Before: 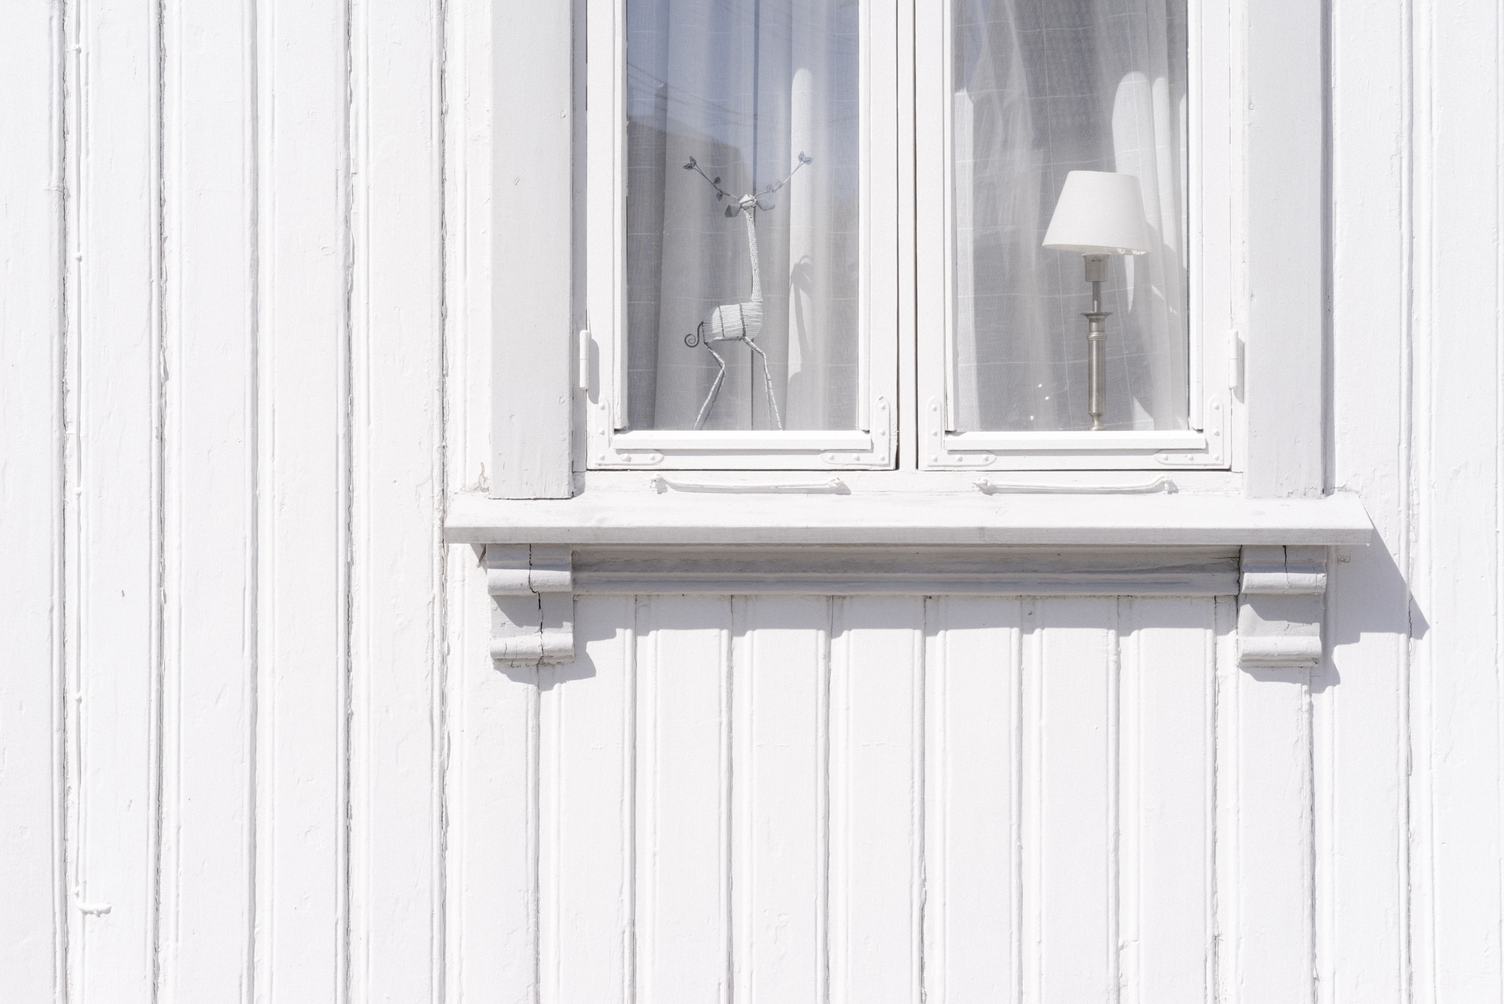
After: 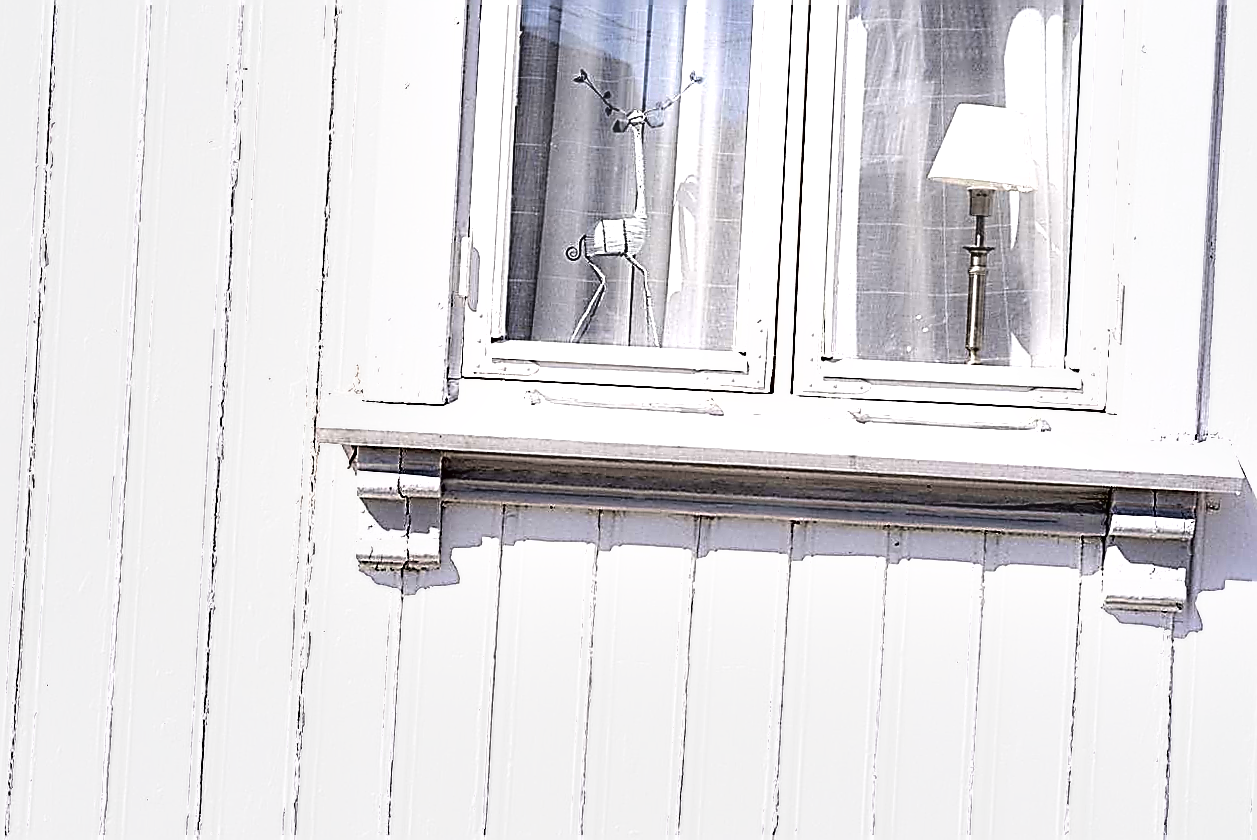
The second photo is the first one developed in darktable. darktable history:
sharpen: amount 1.992
contrast brightness saturation: contrast 0.09, saturation 0.285
shadows and highlights: shadows 52.95, soften with gaussian
crop and rotate: angle -3.02°, left 5.225%, top 5.201%, right 4.688%, bottom 4.549%
exposure: exposure 0.781 EV, compensate highlight preservation false
